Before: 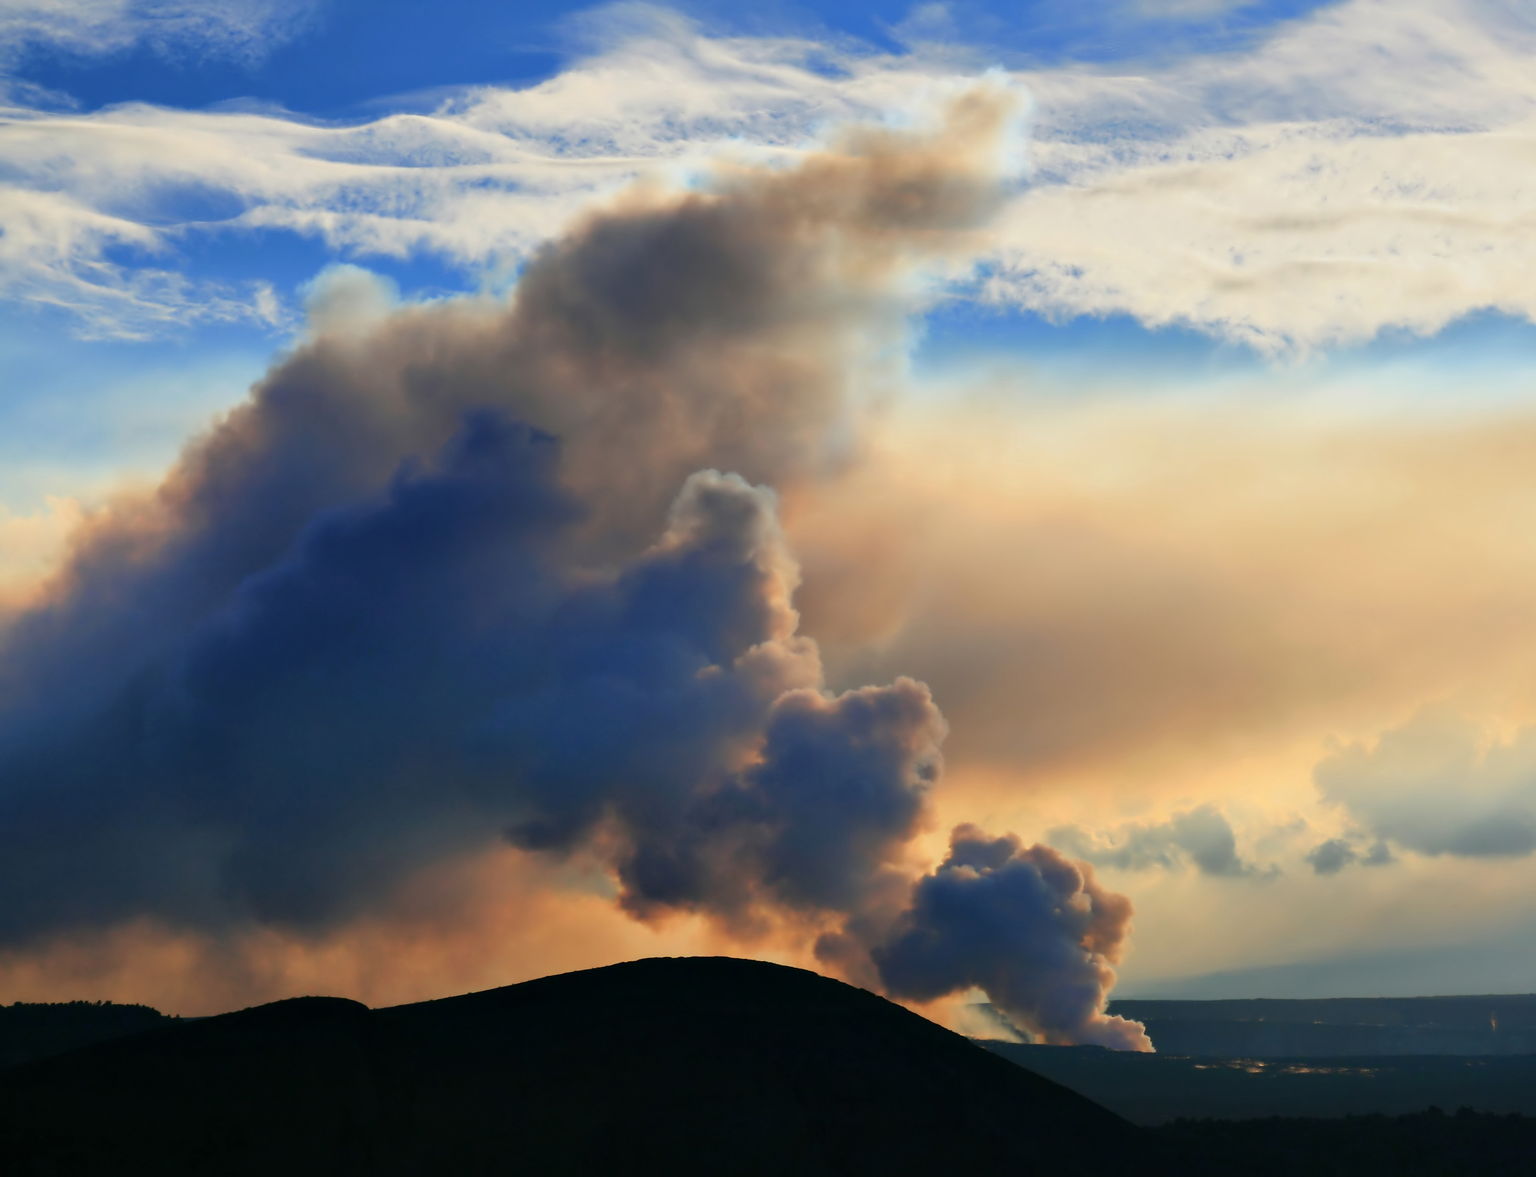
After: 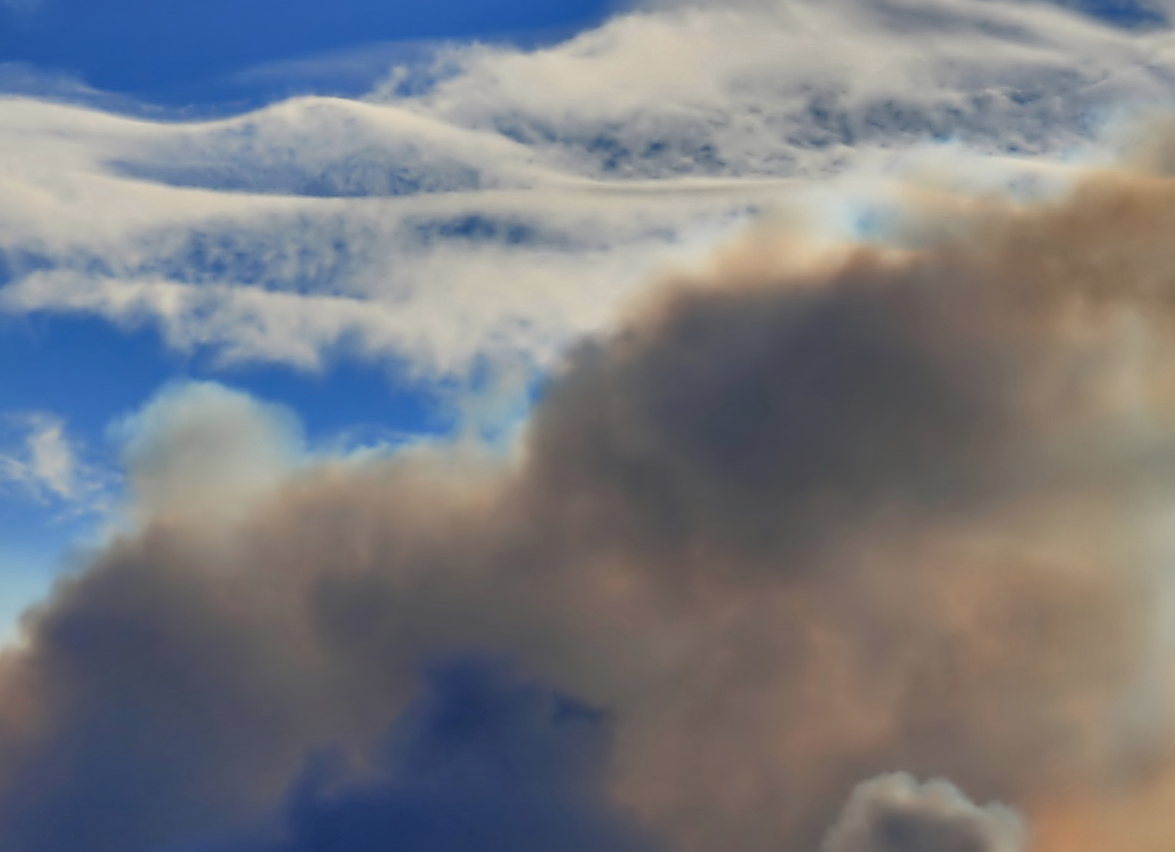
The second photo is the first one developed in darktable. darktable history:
contrast brightness saturation: saturation -0.051
crop: left 15.638%, top 5.441%, right 44.2%, bottom 56.589%
shadows and highlights: white point adjustment -3.56, highlights -63.73, shadows color adjustment 99.16%, highlights color adjustment 0.776%, soften with gaussian
